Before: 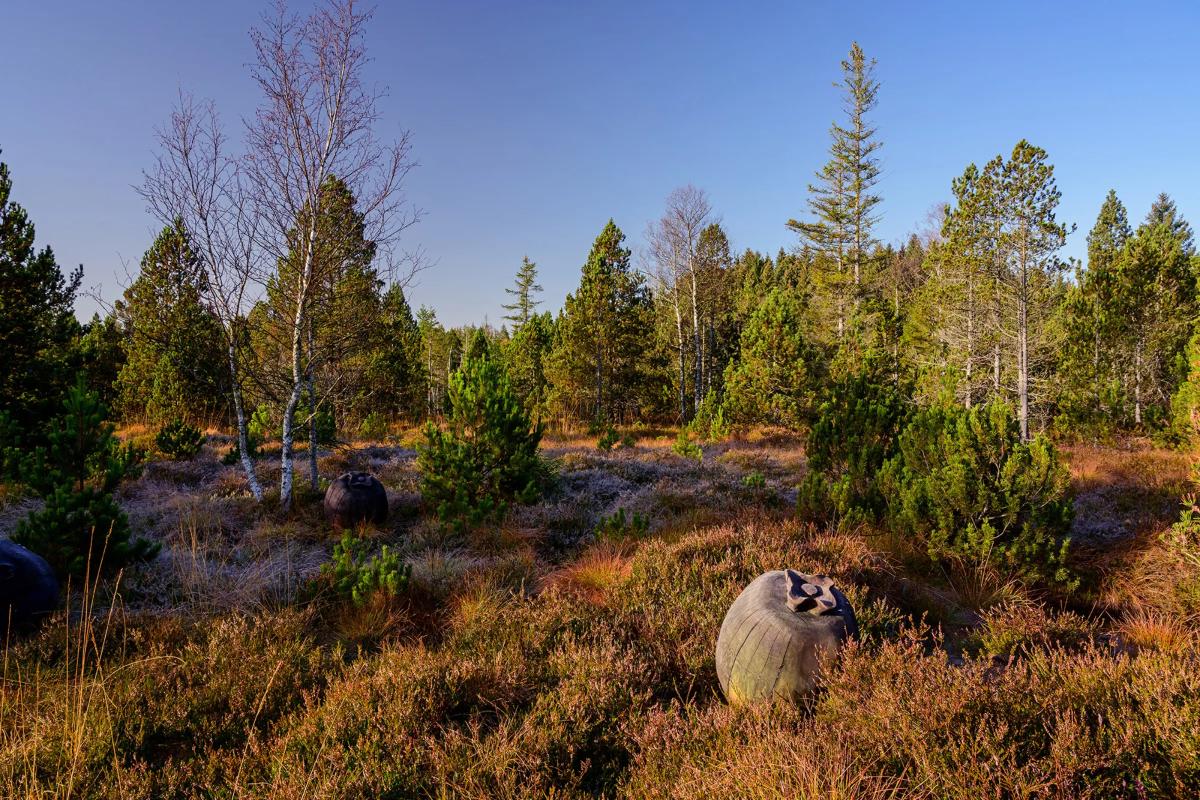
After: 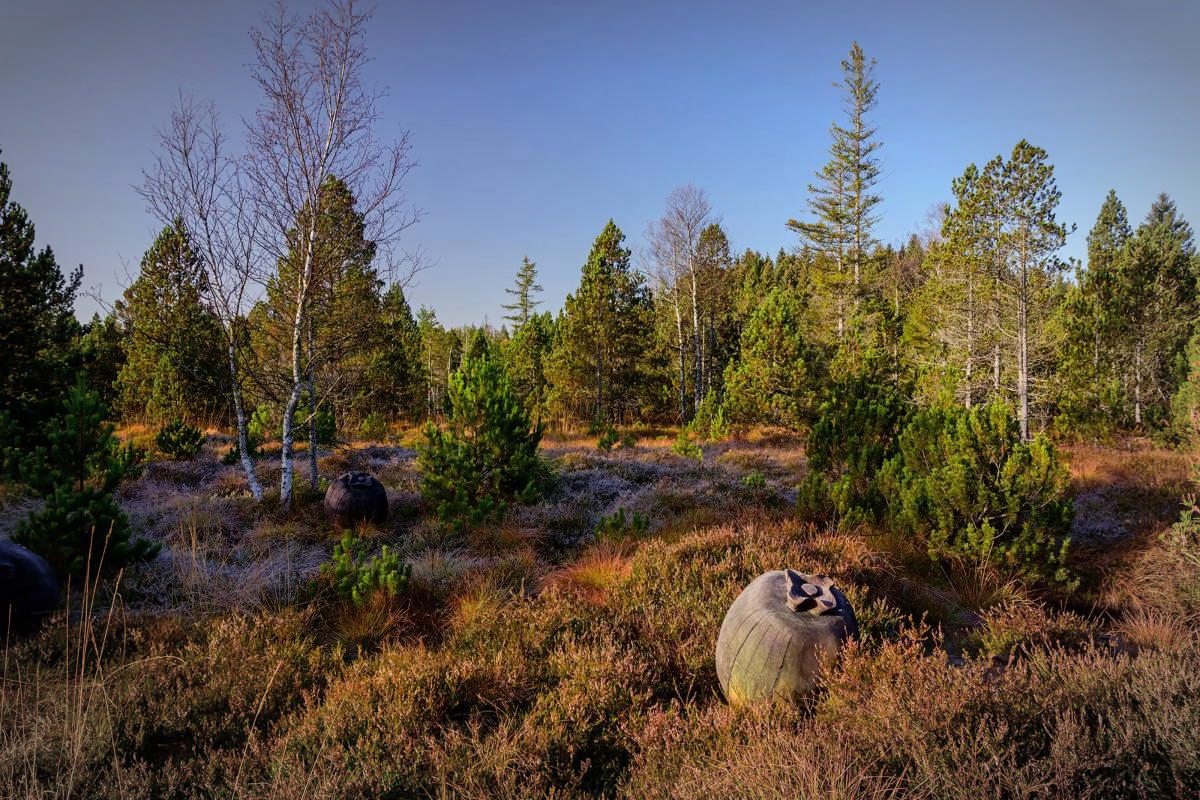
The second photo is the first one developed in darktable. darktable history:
vignetting: automatic ratio true
shadows and highlights: radius 125.46, shadows 21.19, highlights -21.19, low approximation 0.01
white balance: red 0.986, blue 1.01
